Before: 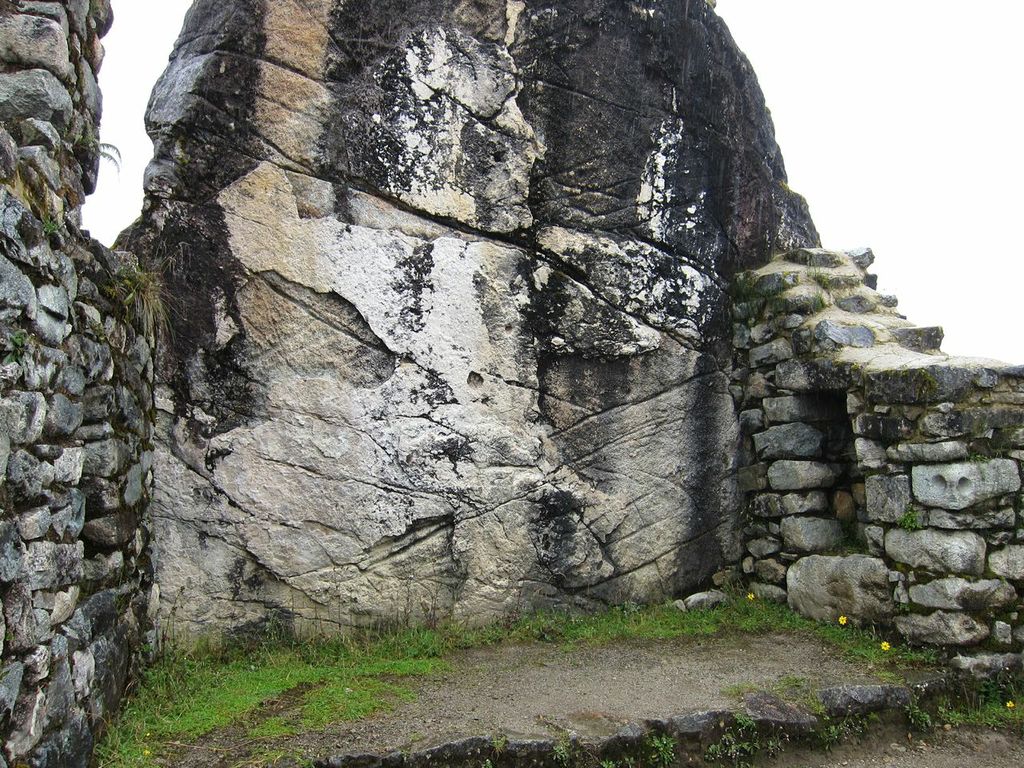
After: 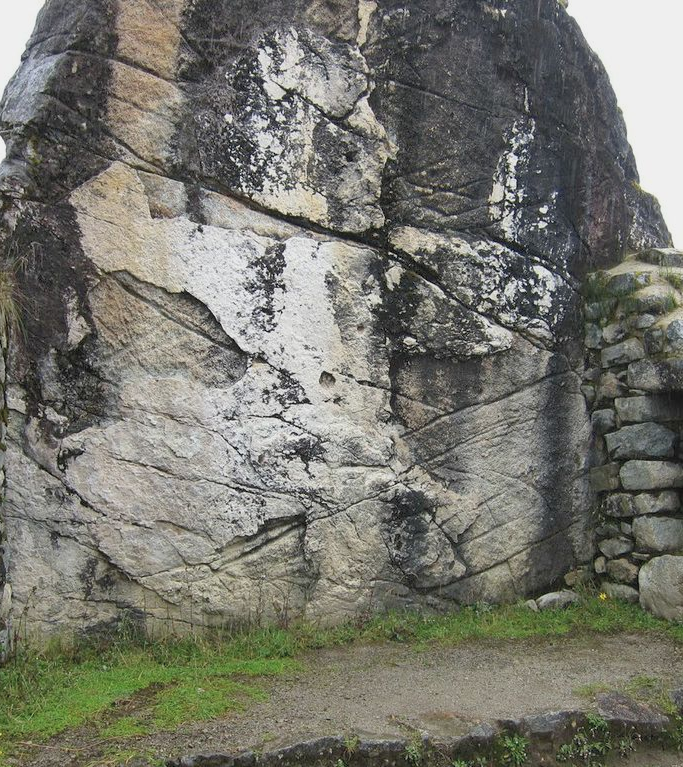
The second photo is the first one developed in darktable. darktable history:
tone equalizer: -8 EV 0.285 EV, -7 EV 0.428 EV, -6 EV 0.4 EV, -5 EV 0.283 EV, -3 EV -0.265 EV, -2 EV -0.443 EV, -1 EV -0.407 EV, +0 EV -0.264 EV
crop and rotate: left 14.502%, right 18.755%
contrast brightness saturation: brightness 0.146
